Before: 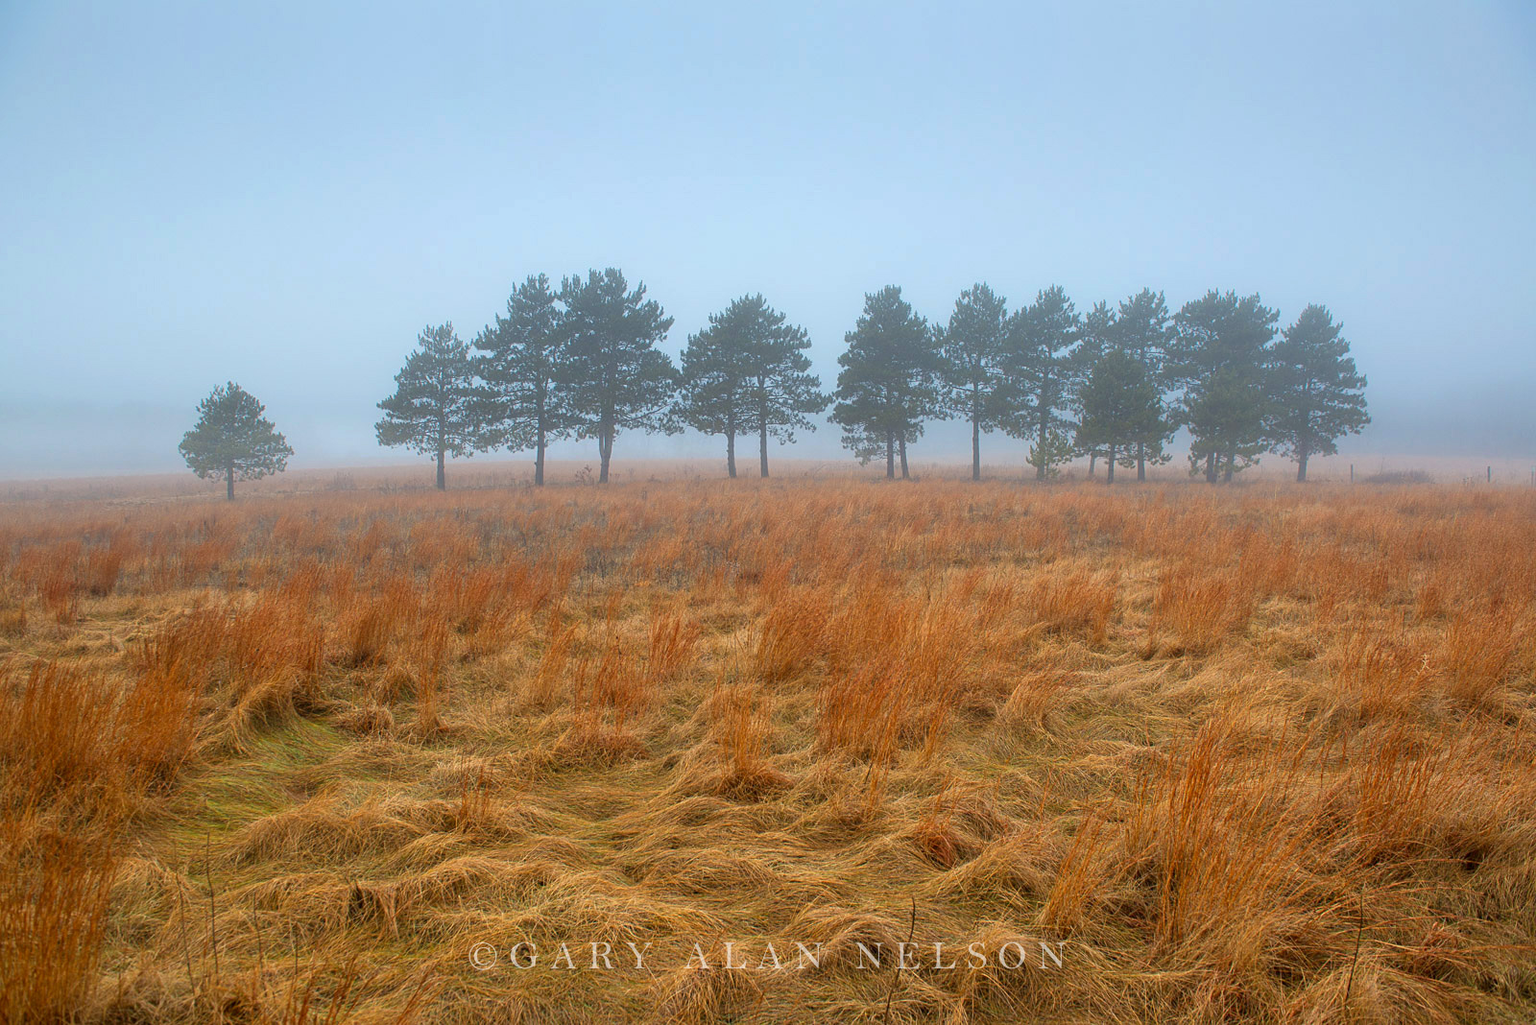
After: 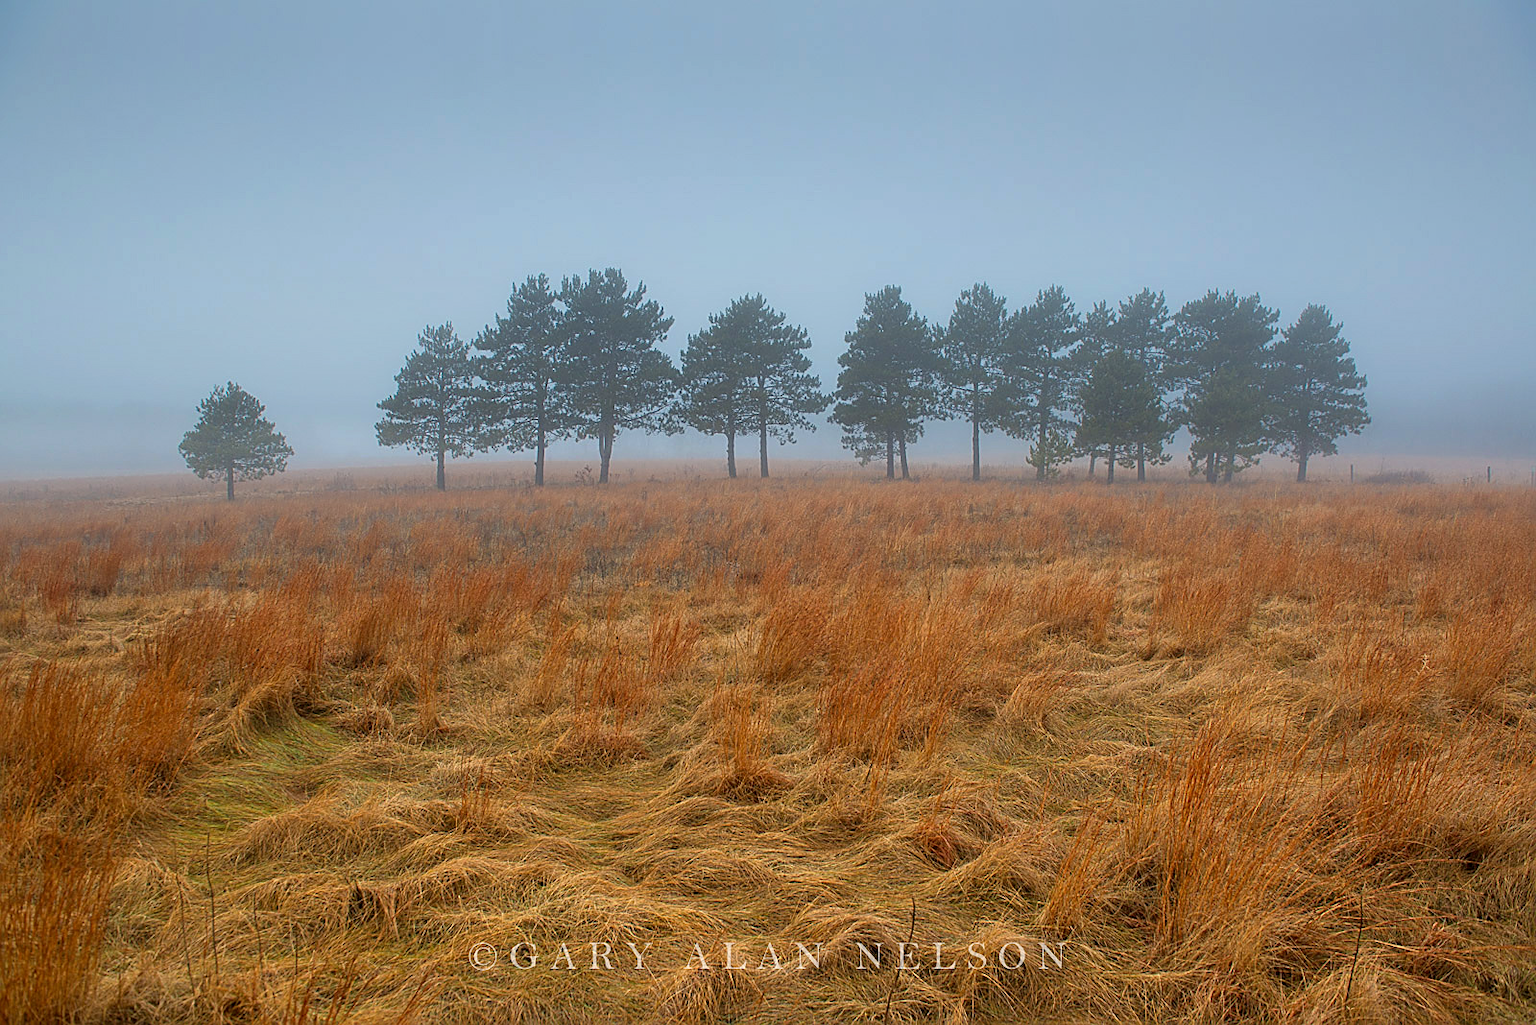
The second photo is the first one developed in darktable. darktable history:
sharpen: on, module defaults
graduated density: on, module defaults
